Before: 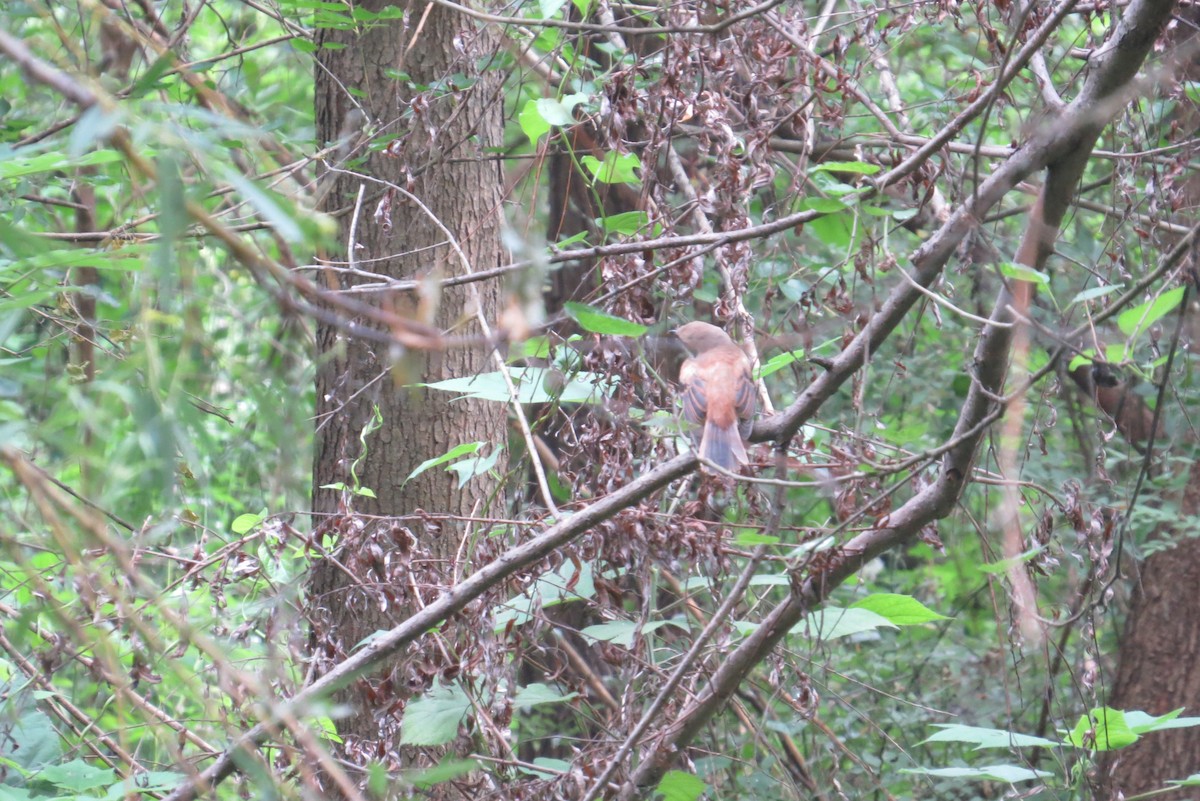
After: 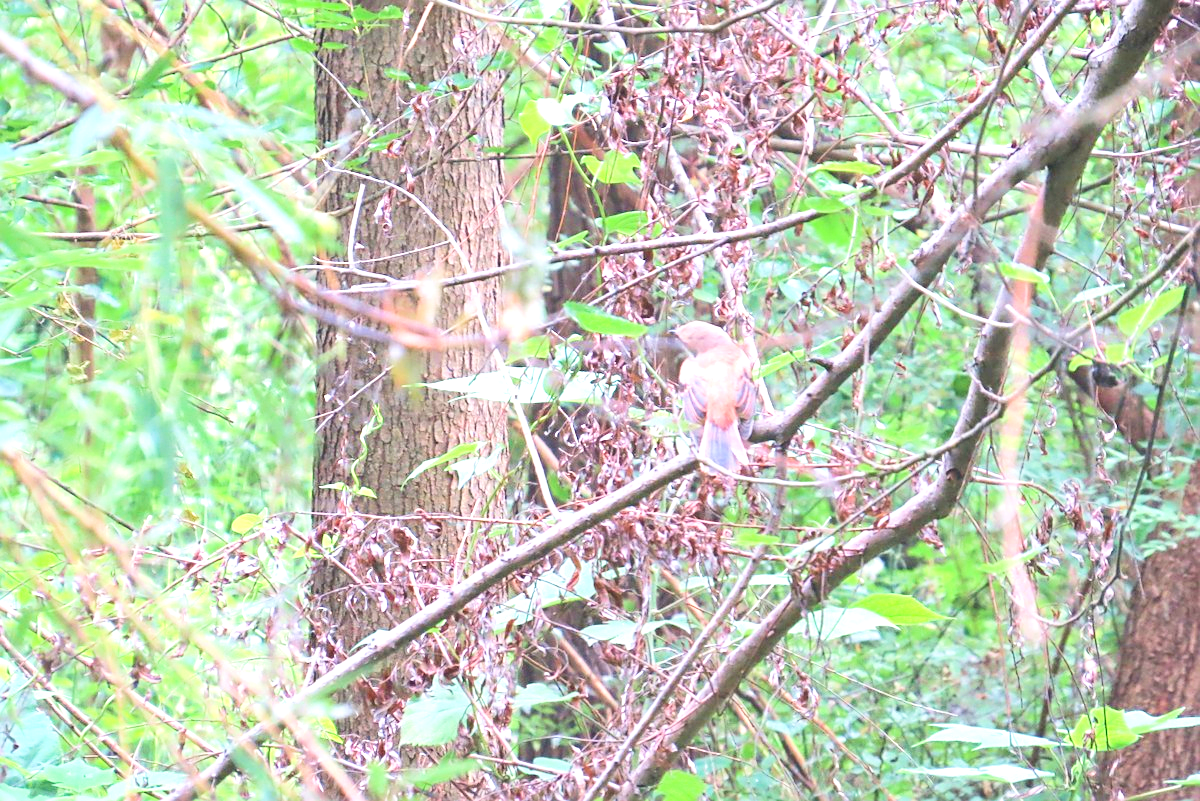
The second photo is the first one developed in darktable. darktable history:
exposure: exposure 0.74 EV, compensate highlight preservation false
tone equalizer: on, module defaults
sharpen: on, module defaults
velvia: strength 45%
contrast brightness saturation: contrast 0.2, brightness 0.16, saturation 0.22
